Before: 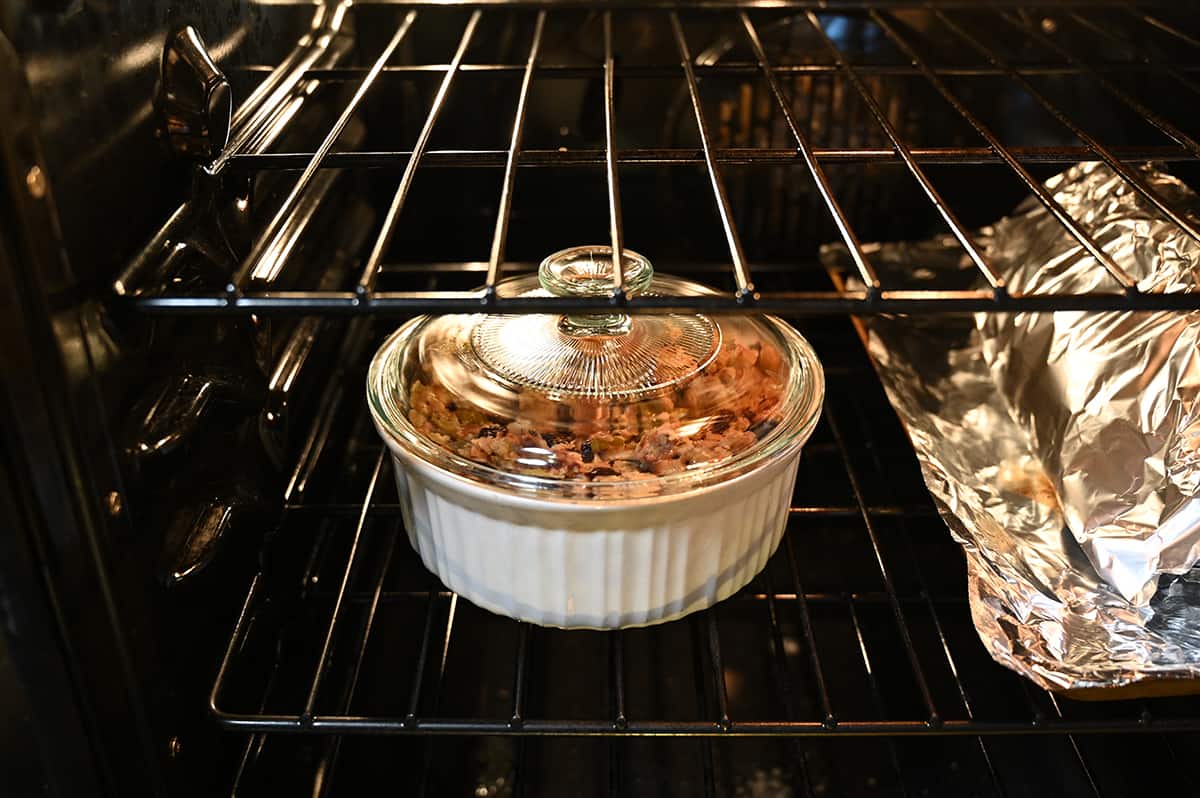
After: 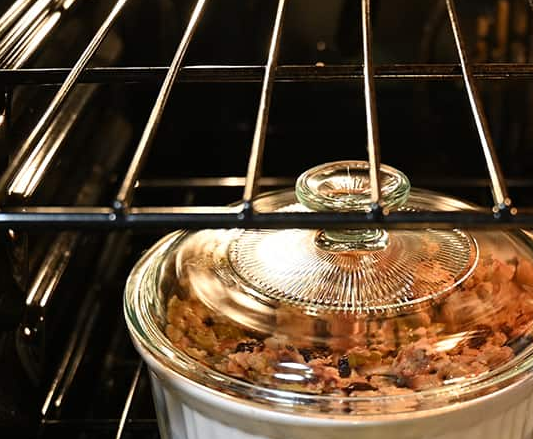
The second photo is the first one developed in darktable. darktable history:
crop: left 20.32%, top 10.749%, right 35.224%, bottom 34.22%
